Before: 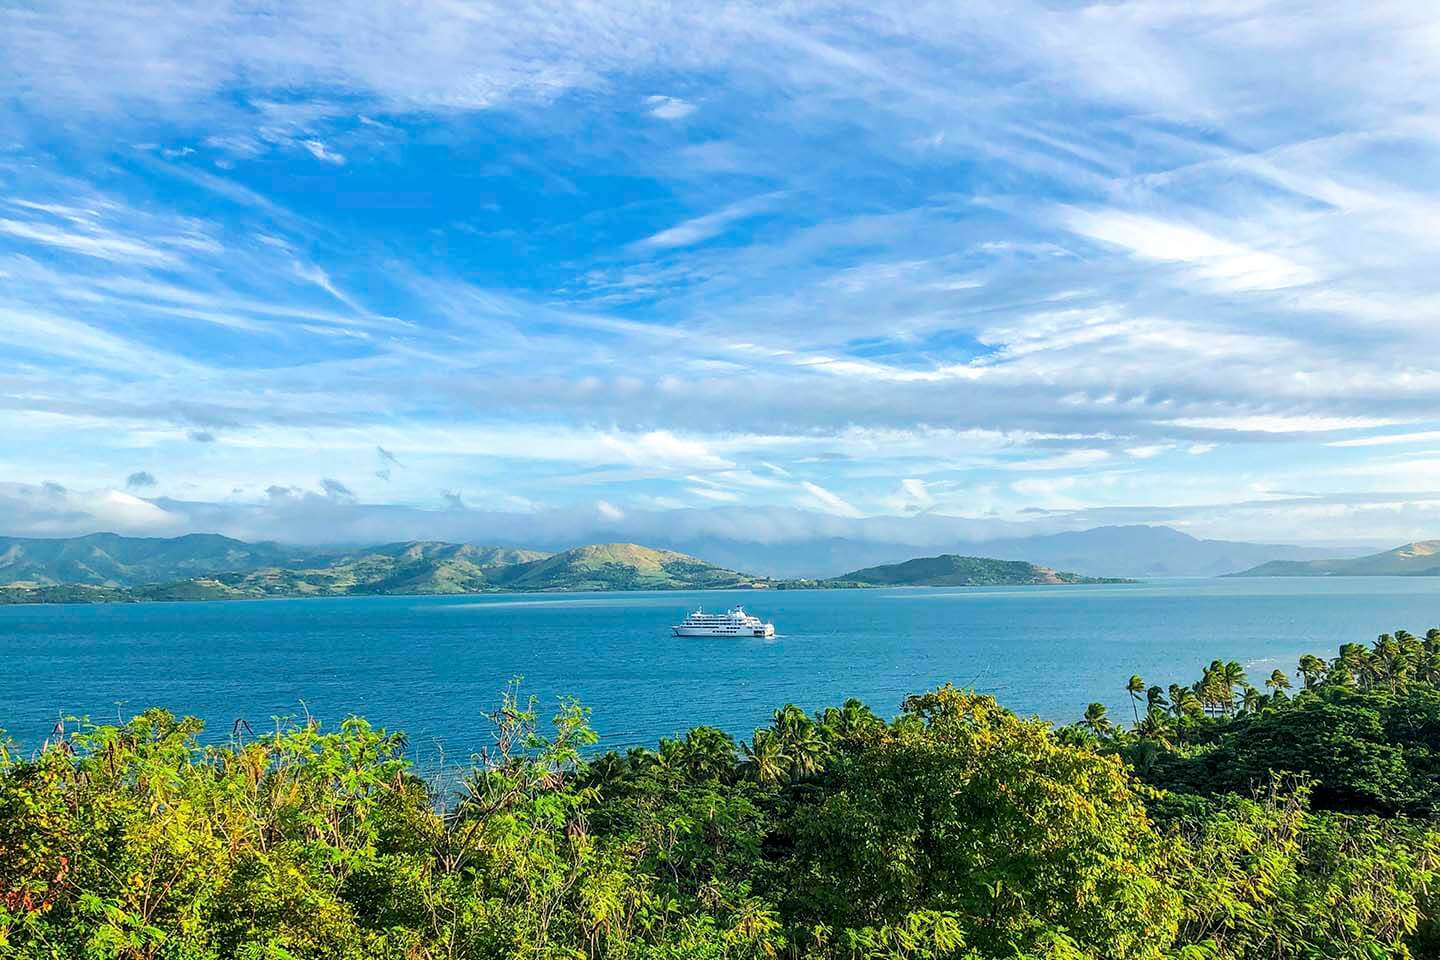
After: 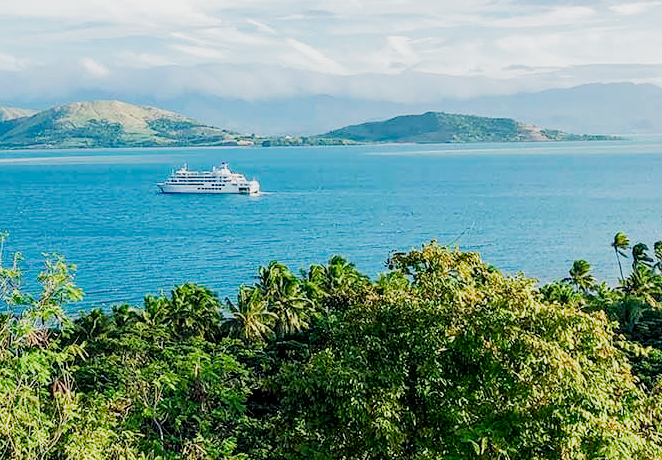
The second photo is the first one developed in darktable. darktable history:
crop: left 35.782%, top 46.167%, right 18.196%, bottom 5.831%
contrast brightness saturation: saturation 0.102
exposure: exposure 0.607 EV, compensate highlight preservation false
filmic rgb: black relative exposure -7.98 EV, white relative exposure 3.78 EV, threshold 5.98 EV, hardness 4.33, add noise in highlights 0.001, preserve chrominance no, color science v3 (2019), use custom middle-gray values true, contrast in highlights soft, enable highlight reconstruction true
